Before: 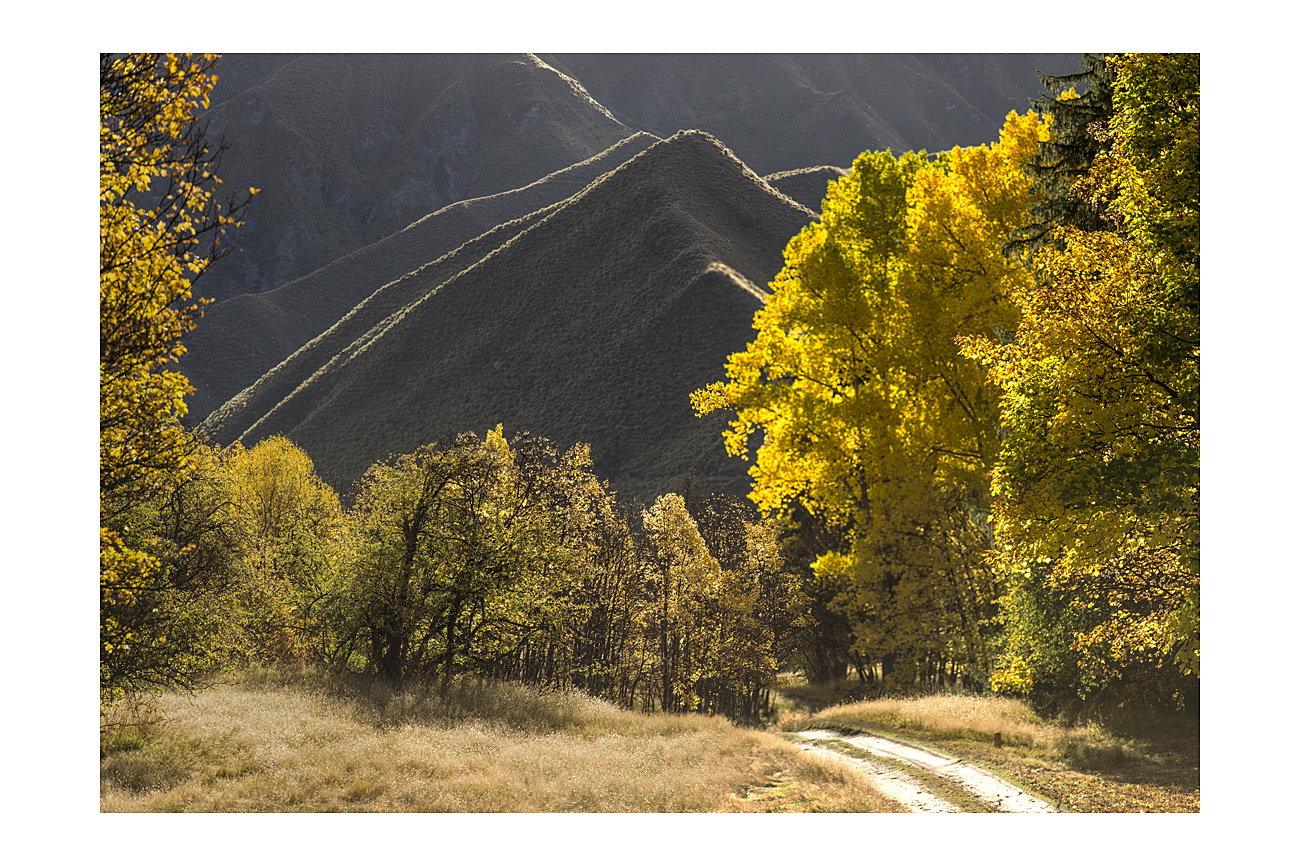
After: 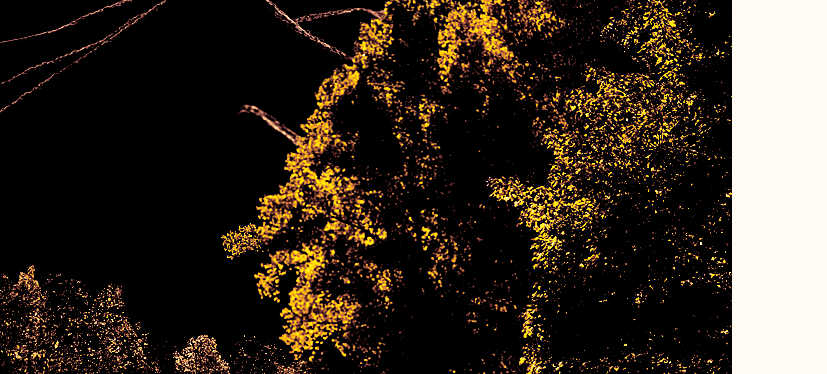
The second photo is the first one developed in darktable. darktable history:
crop: left 36.005%, top 18.293%, right 0.31%, bottom 38.444%
haze removal: compatibility mode true, adaptive false
levels: levels [0.514, 0.759, 1]
split-toning: highlights › saturation 0, balance -61.83
exposure: compensate highlight preservation false
color correction: highlights a* 11.96, highlights b* 11.58
